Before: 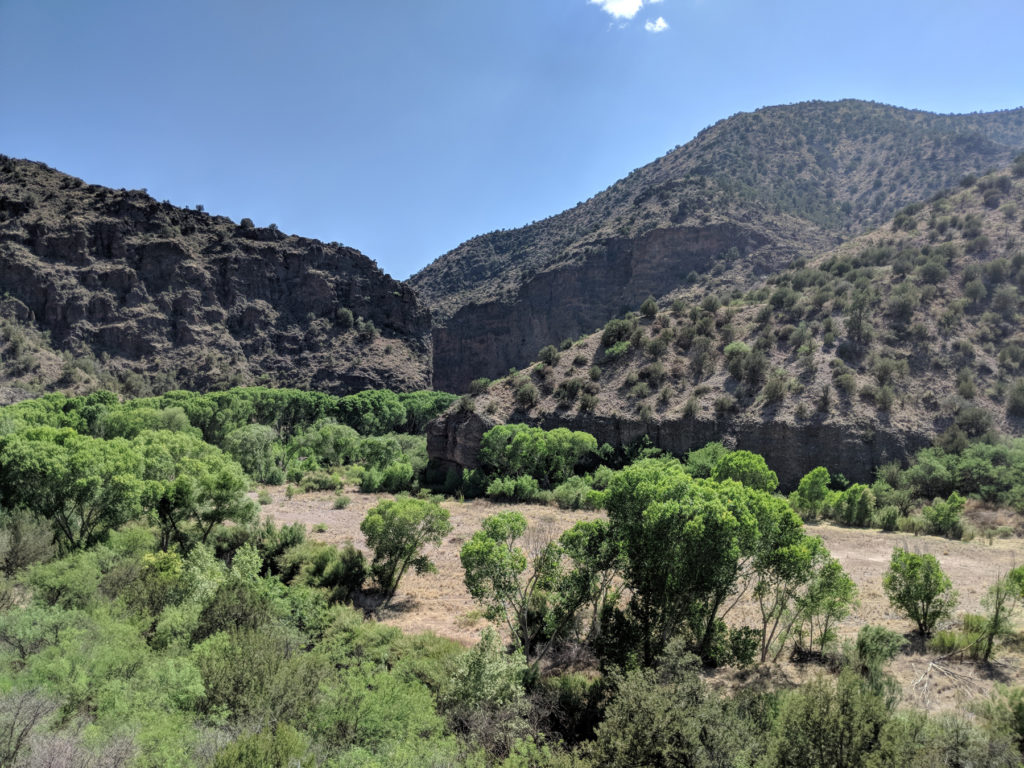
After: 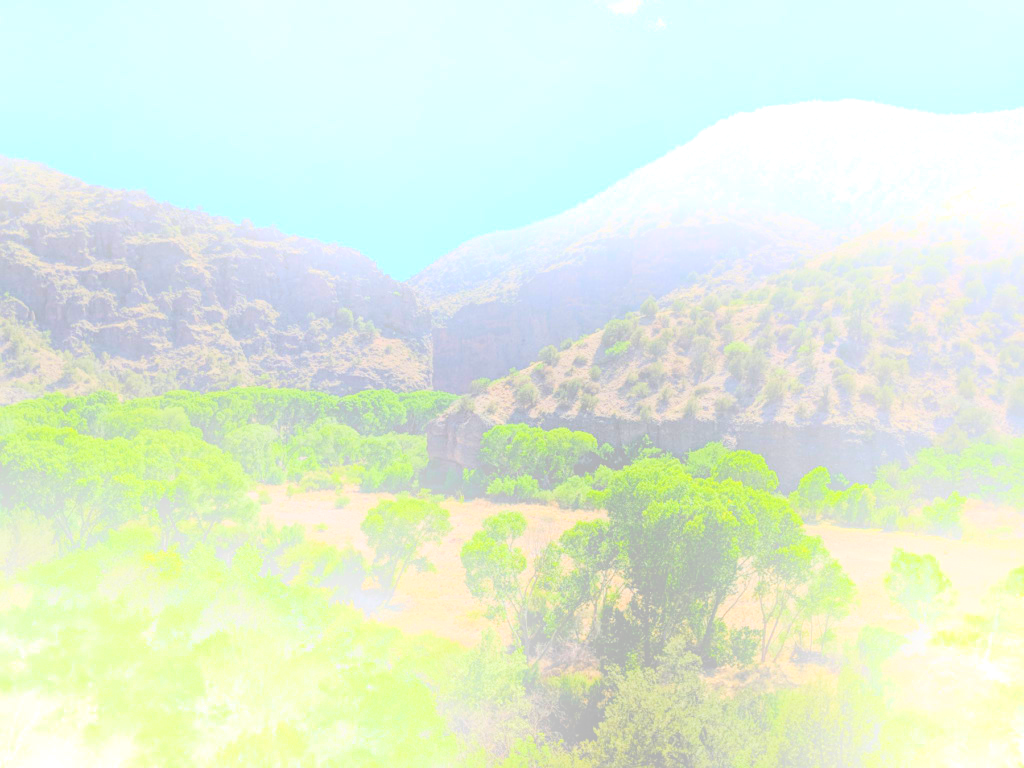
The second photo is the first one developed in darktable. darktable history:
sharpen: amount 0.2
color balance rgb: perceptual saturation grading › global saturation 25%, perceptual brilliance grading › mid-tones 10%, perceptual brilliance grading › shadows 15%, global vibrance 20%
bloom: size 25%, threshold 5%, strength 90%
